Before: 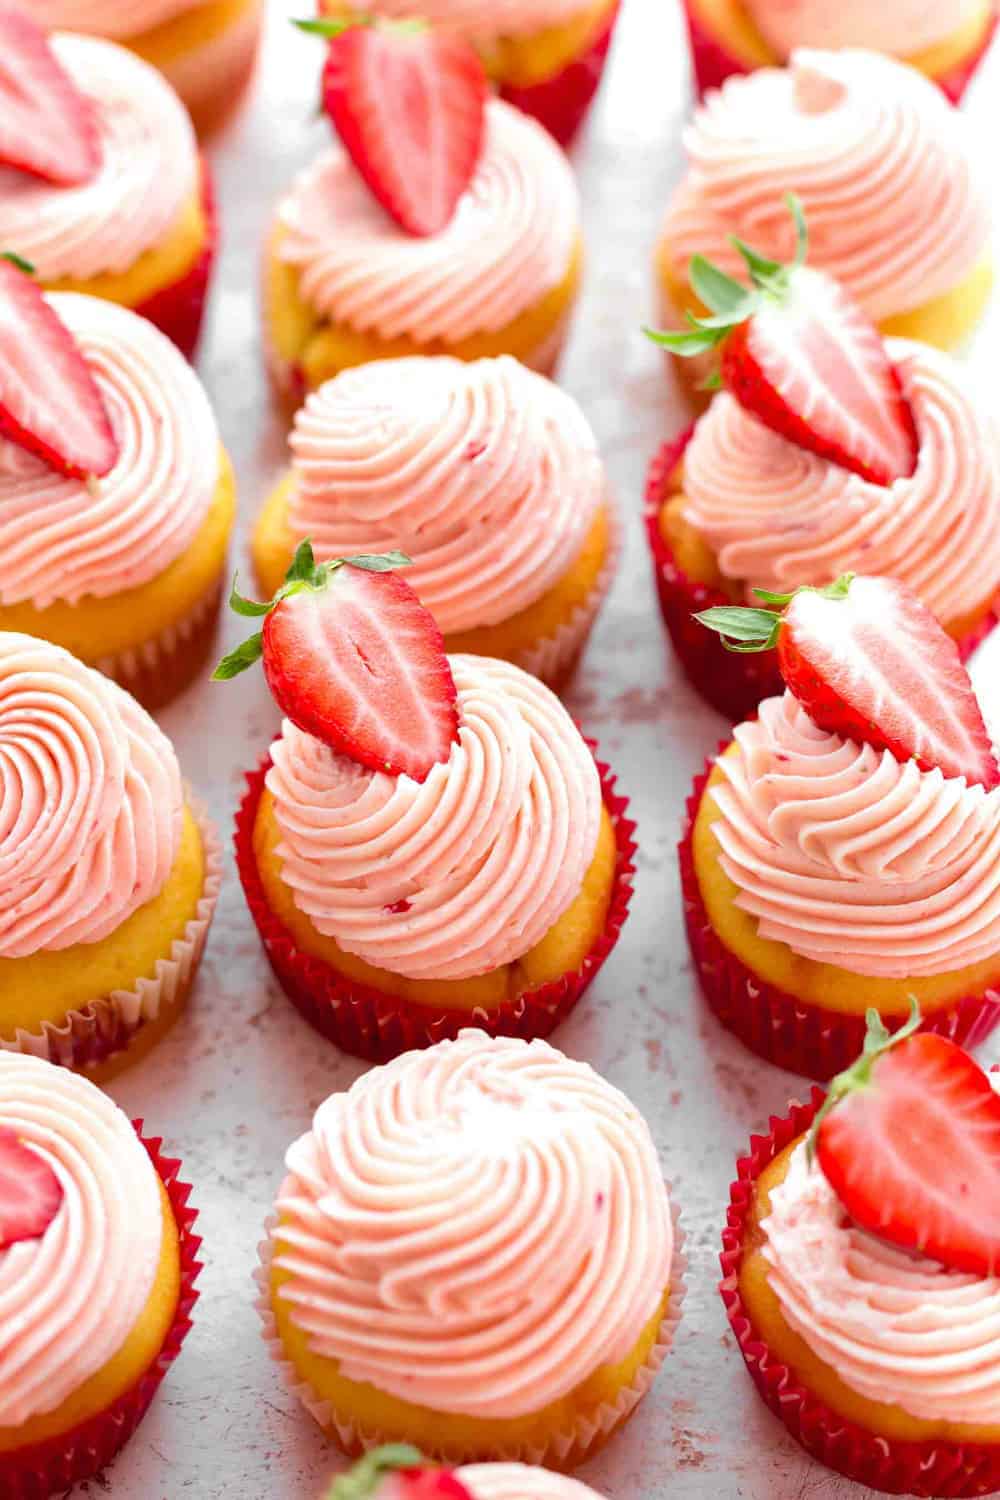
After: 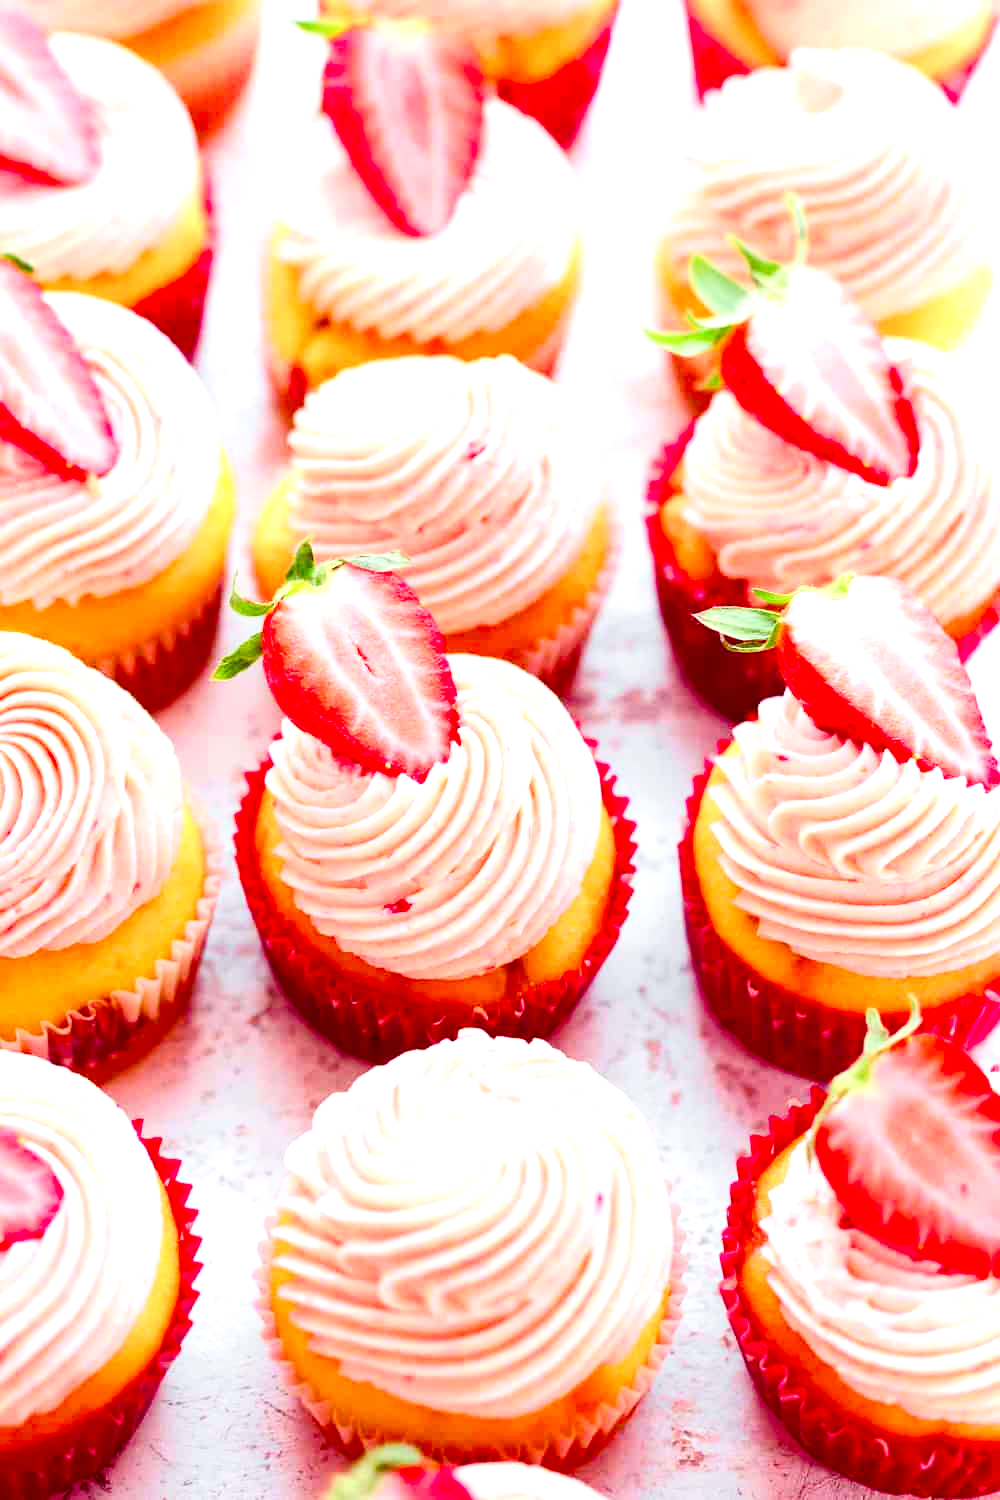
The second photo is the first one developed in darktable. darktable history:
color balance rgb: shadows lift › luminance 0.361%, shadows lift › chroma 6.945%, shadows lift › hue 302.43°, power › chroma 0.989%, power › hue 253.02°, perceptual saturation grading › global saturation 20%, perceptual saturation grading › highlights -49.282%, perceptual saturation grading › shadows 25.51%, perceptual brilliance grading › global brilliance 18.048%
contrast brightness saturation: contrast 0.229, brightness 0.102, saturation 0.29
